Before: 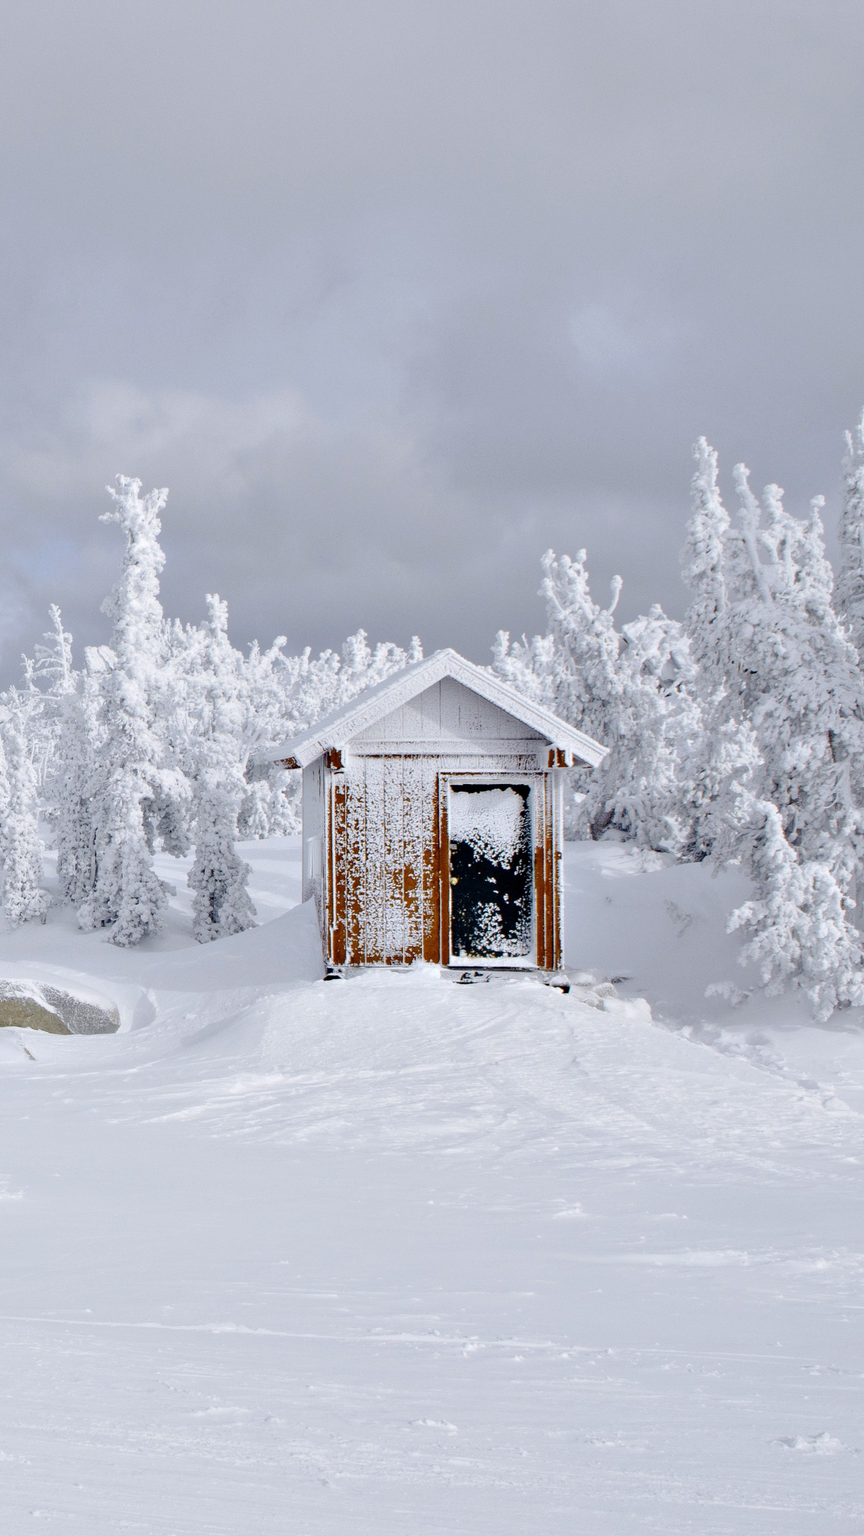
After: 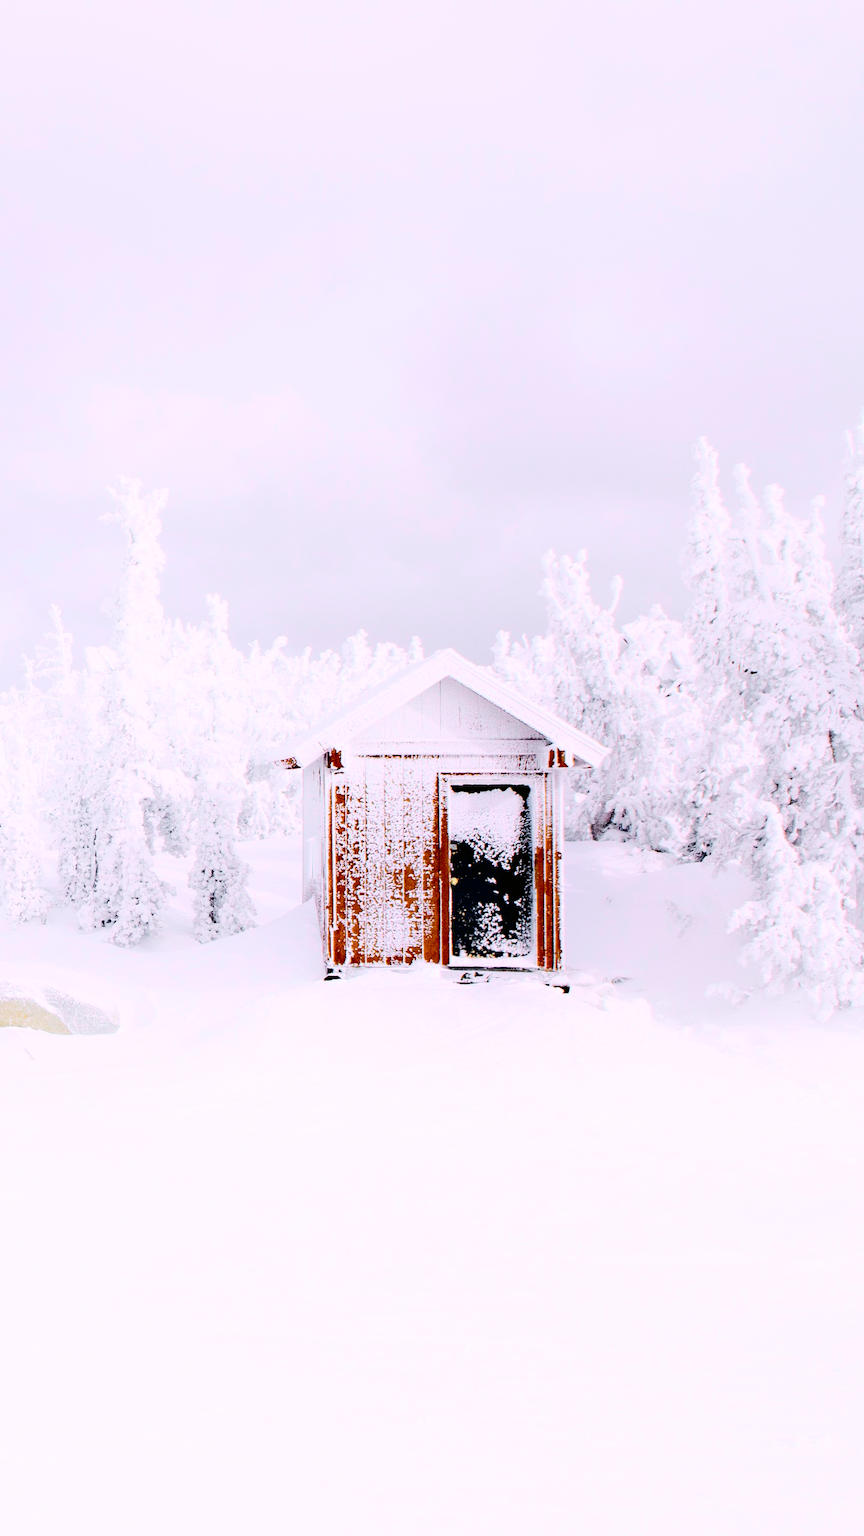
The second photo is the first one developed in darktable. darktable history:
tone curve: curves: ch0 [(0, 0.006) (0.037, 0.022) (0.123, 0.105) (0.19, 0.173) (0.277, 0.279) (0.474, 0.517) (0.597, 0.662) (0.687, 0.774) (0.855, 0.891) (1, 0.982)]; ch1 [(0, 0) (0.243, 0.245) (0.422, 0.415) (0.493, 0.498) (0.508, 0.503) (0.531, 0.55) (0.551, 0.582) (0.626, 0.672) (0.694, 0.732) (1, 1)]; ch2 [(0, 0) (0.249, 0.216) (0.356, 0.329) (0.424, 0.442) (0.476, 0.477) (0.498, 0.503) (0.517, 0.524) (0.532, 0.547) (0.562, 0.592) (0.614, 0.657) (0.706, 0.748) (0.808, 0.809) (0.991, 0.968)], color space Lab, independent channels, preserve colors none
vignetting: fall-off start 116.67%, fall-off radius 59.26%, brightness -0.31, saturation -0.056
color balance: mode lift, gamma, gain (sRGB), lift [0.97, 1, 1, 1], gamma [1.03, 1, 1, 1]
exposure: black level correction 0.001, compensate highlight preservation false
white balance: red 1.05, blue 1.072
tone equalizer: on, module defaults
shadows and highlights: highlights 70.7, soften with gaussian
